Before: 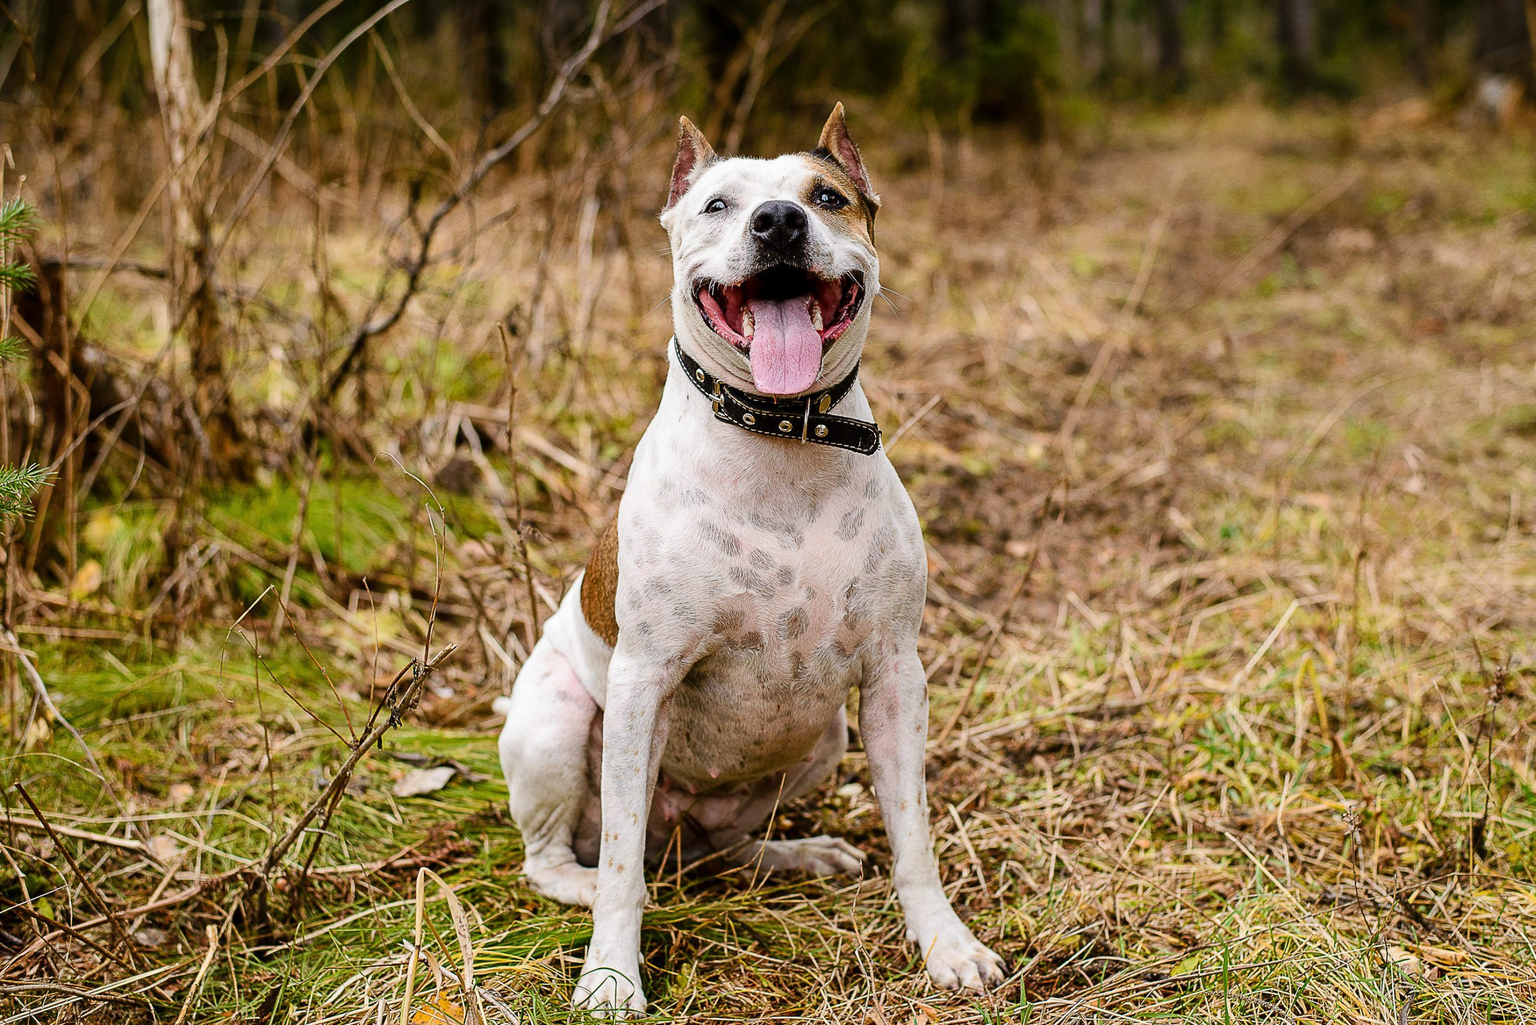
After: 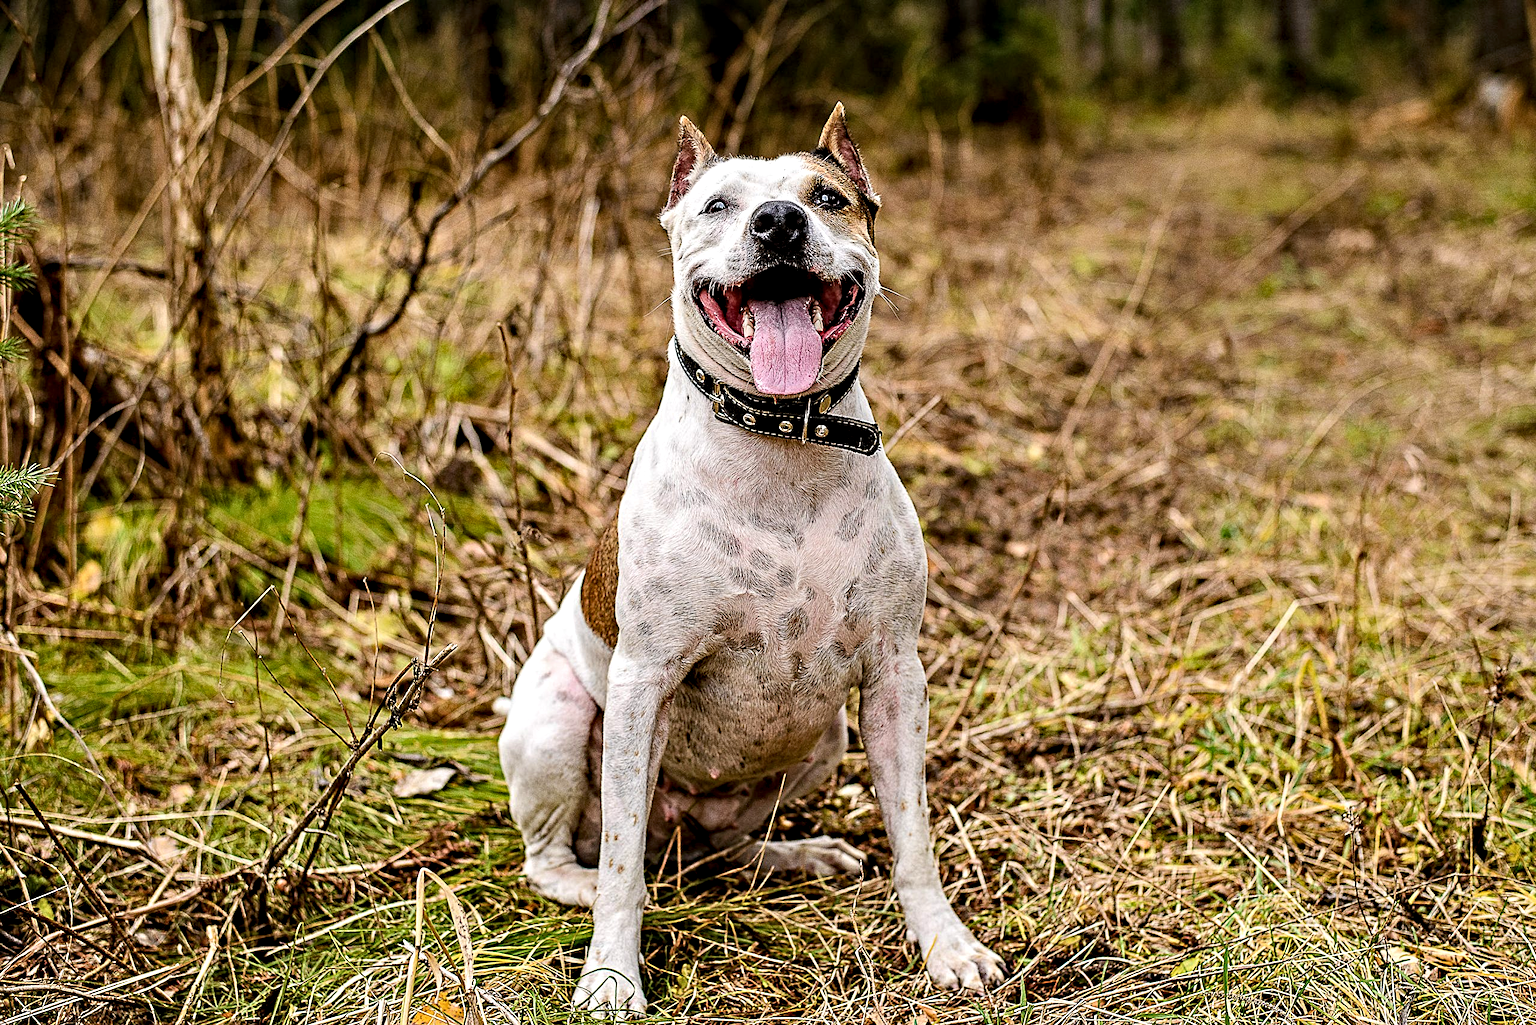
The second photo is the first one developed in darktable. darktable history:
contrast equalizer: octaves 7, y [[0.5, 0.542, 0.583, 0.625, 0.667, 0.708], [0.5 ×6], [0.5 ×6], [0 ×6], [0 ×6]]
haze removal: adaptive false
